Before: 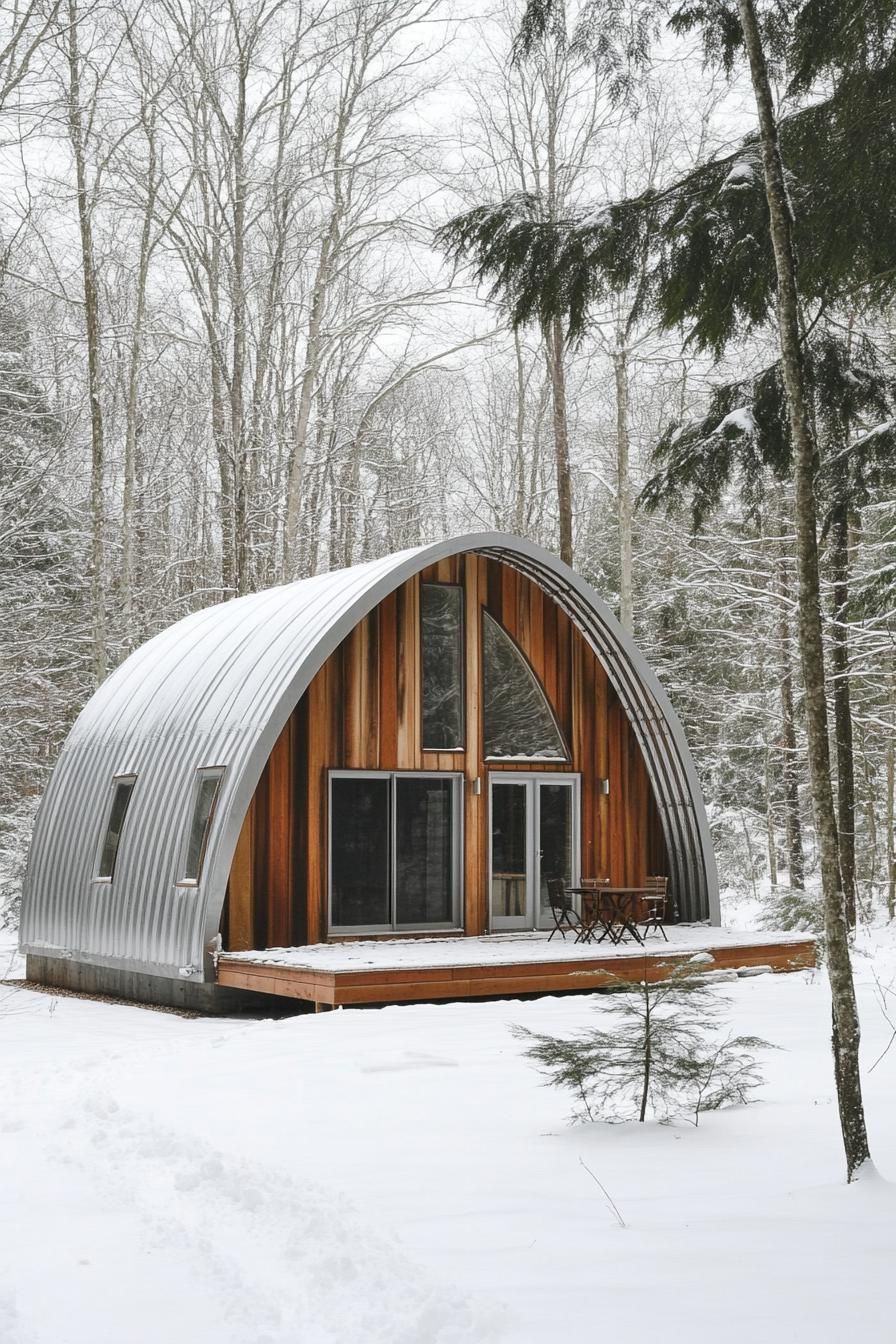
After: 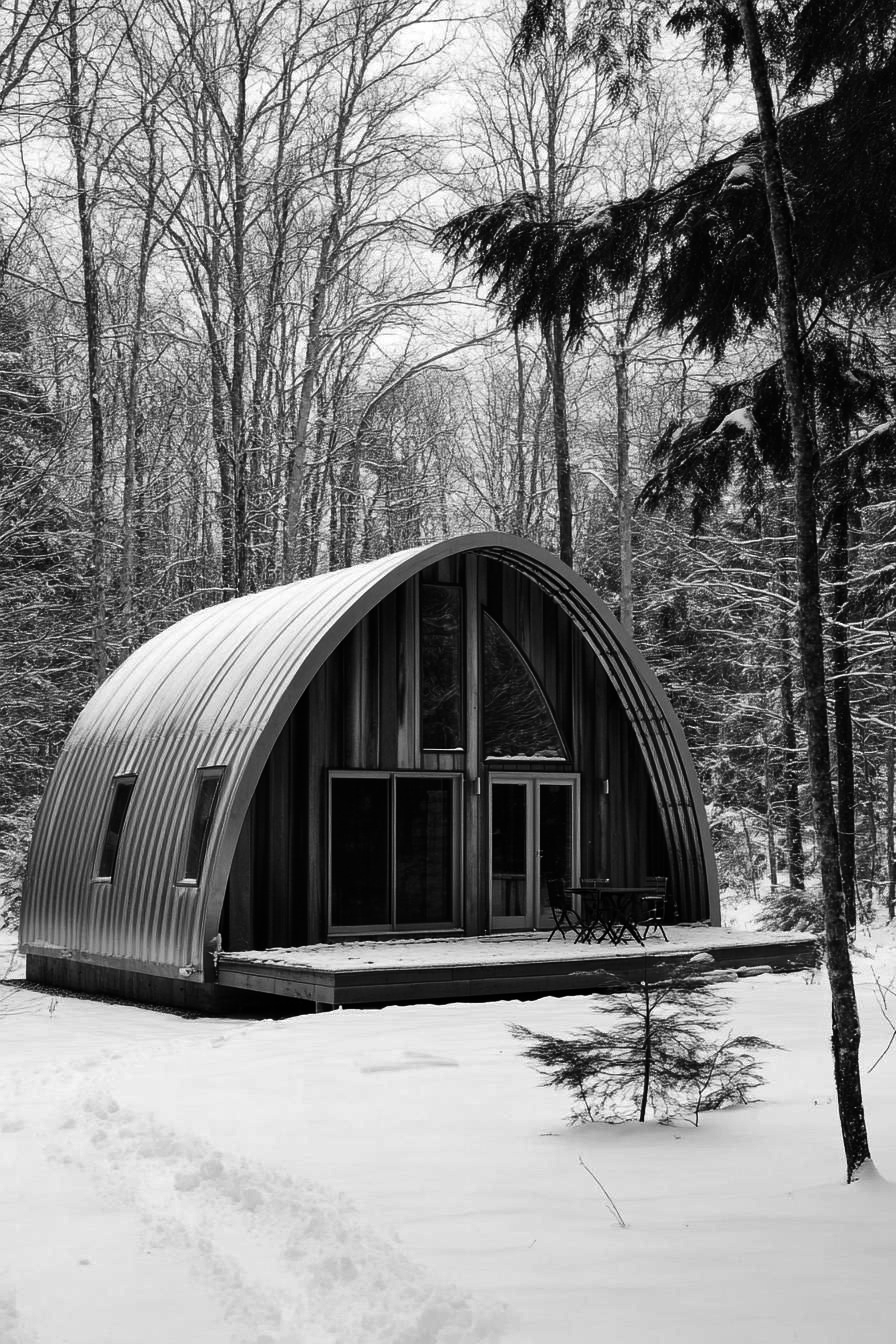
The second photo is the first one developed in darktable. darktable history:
monochrome: on, module defaults
contrast brightness saturation: contrast 0.09, brightness -0.59, saturation 0.17
